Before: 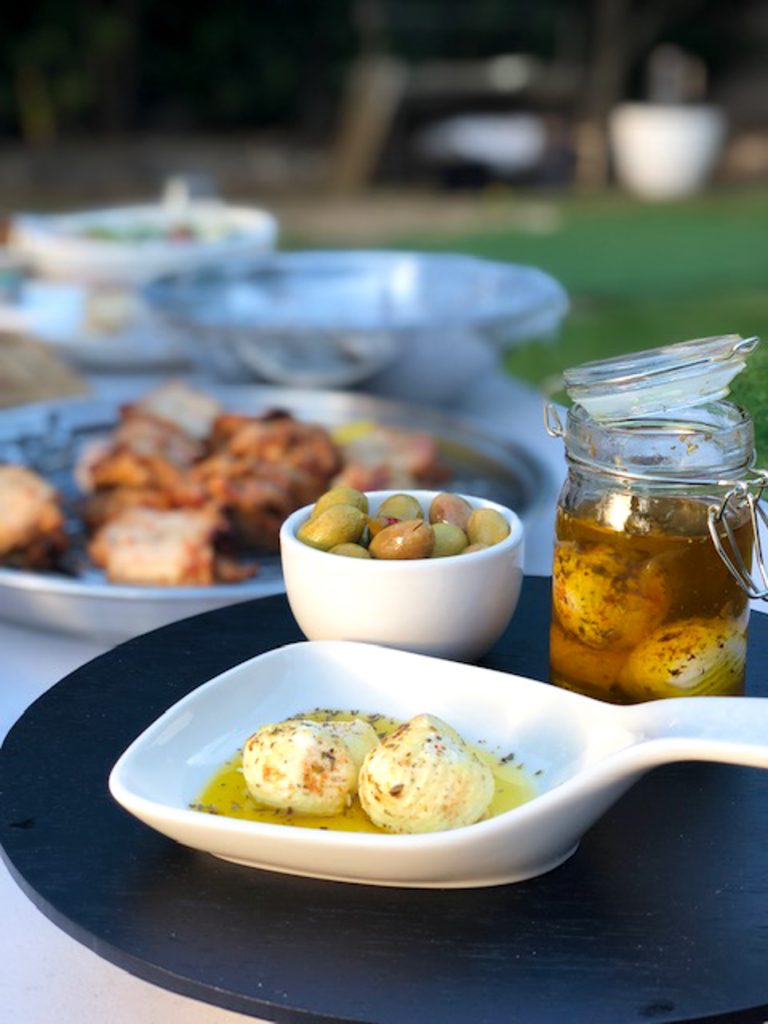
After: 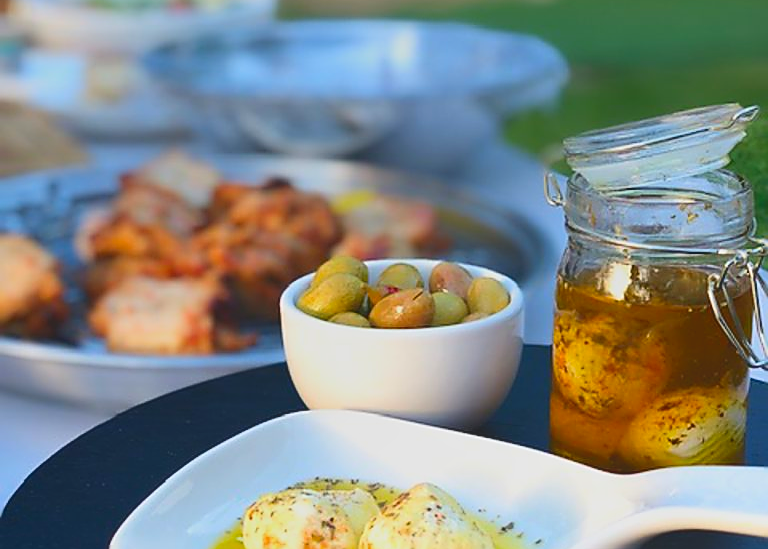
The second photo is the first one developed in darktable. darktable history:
contrast brightness saturation: contrast 0.134, brightness -0.063, saturation 0.165
sharpen: radius 1.404, amount 1.232, threshold 0.628
local contrast: detail 69%
crop and rotate: top 22.575%, bottom 23.81%
